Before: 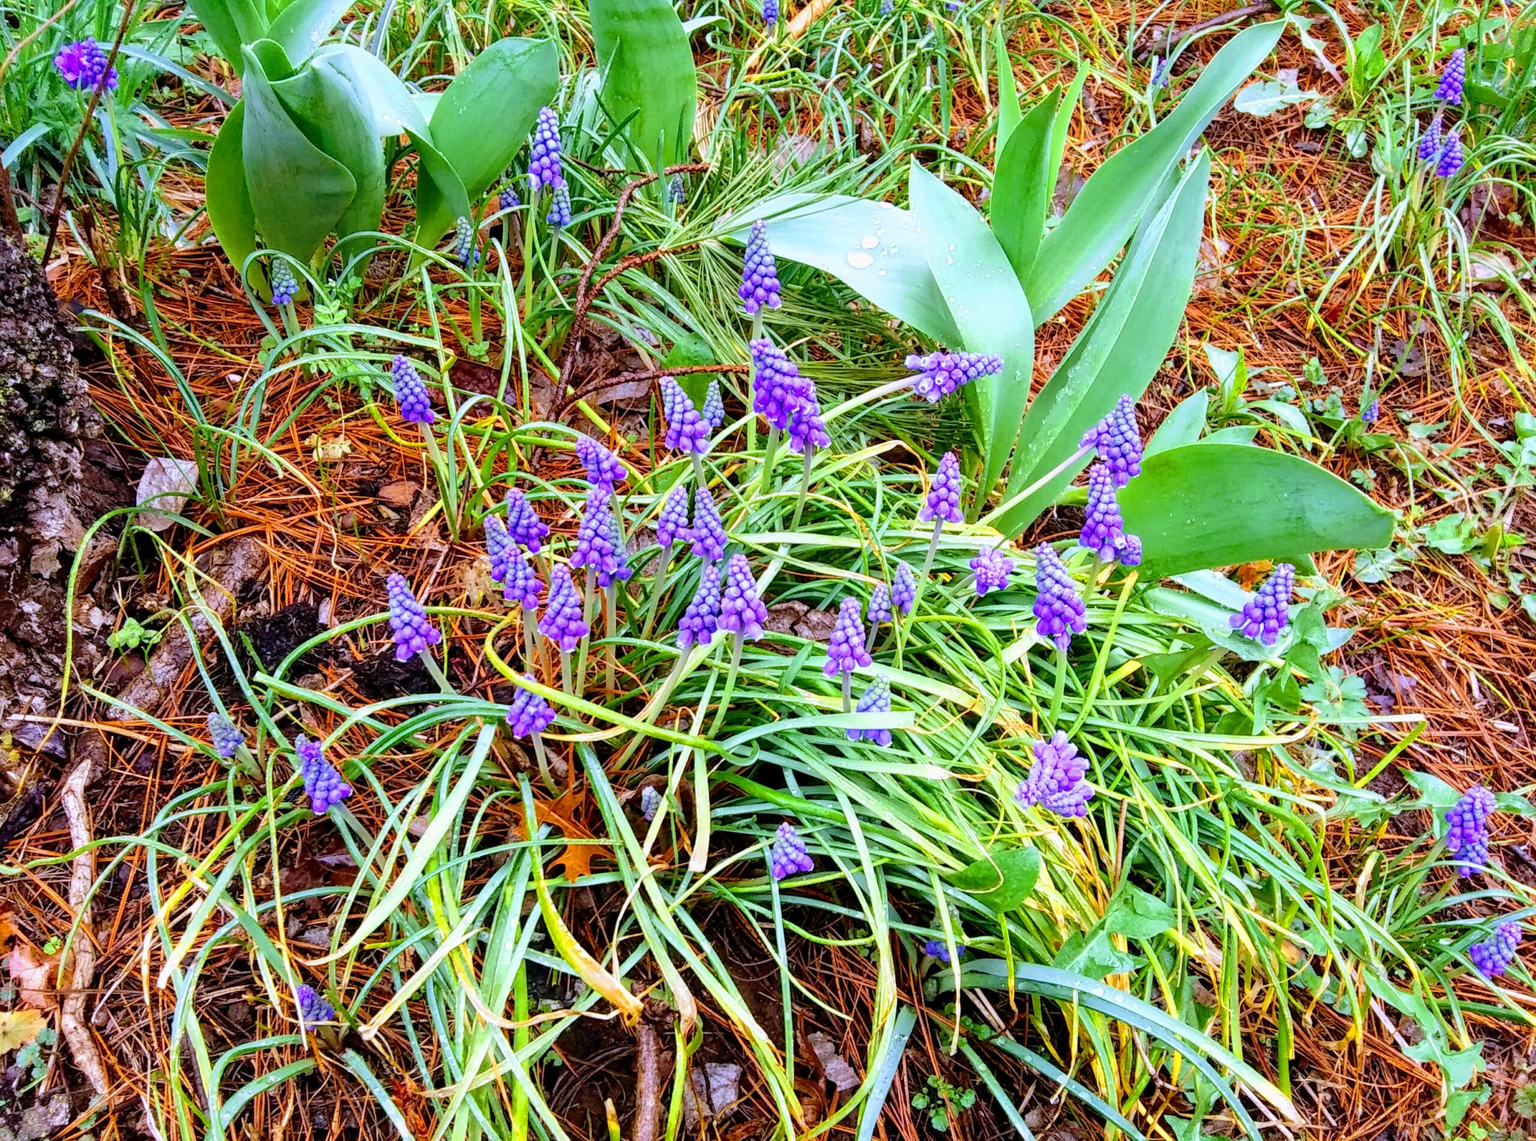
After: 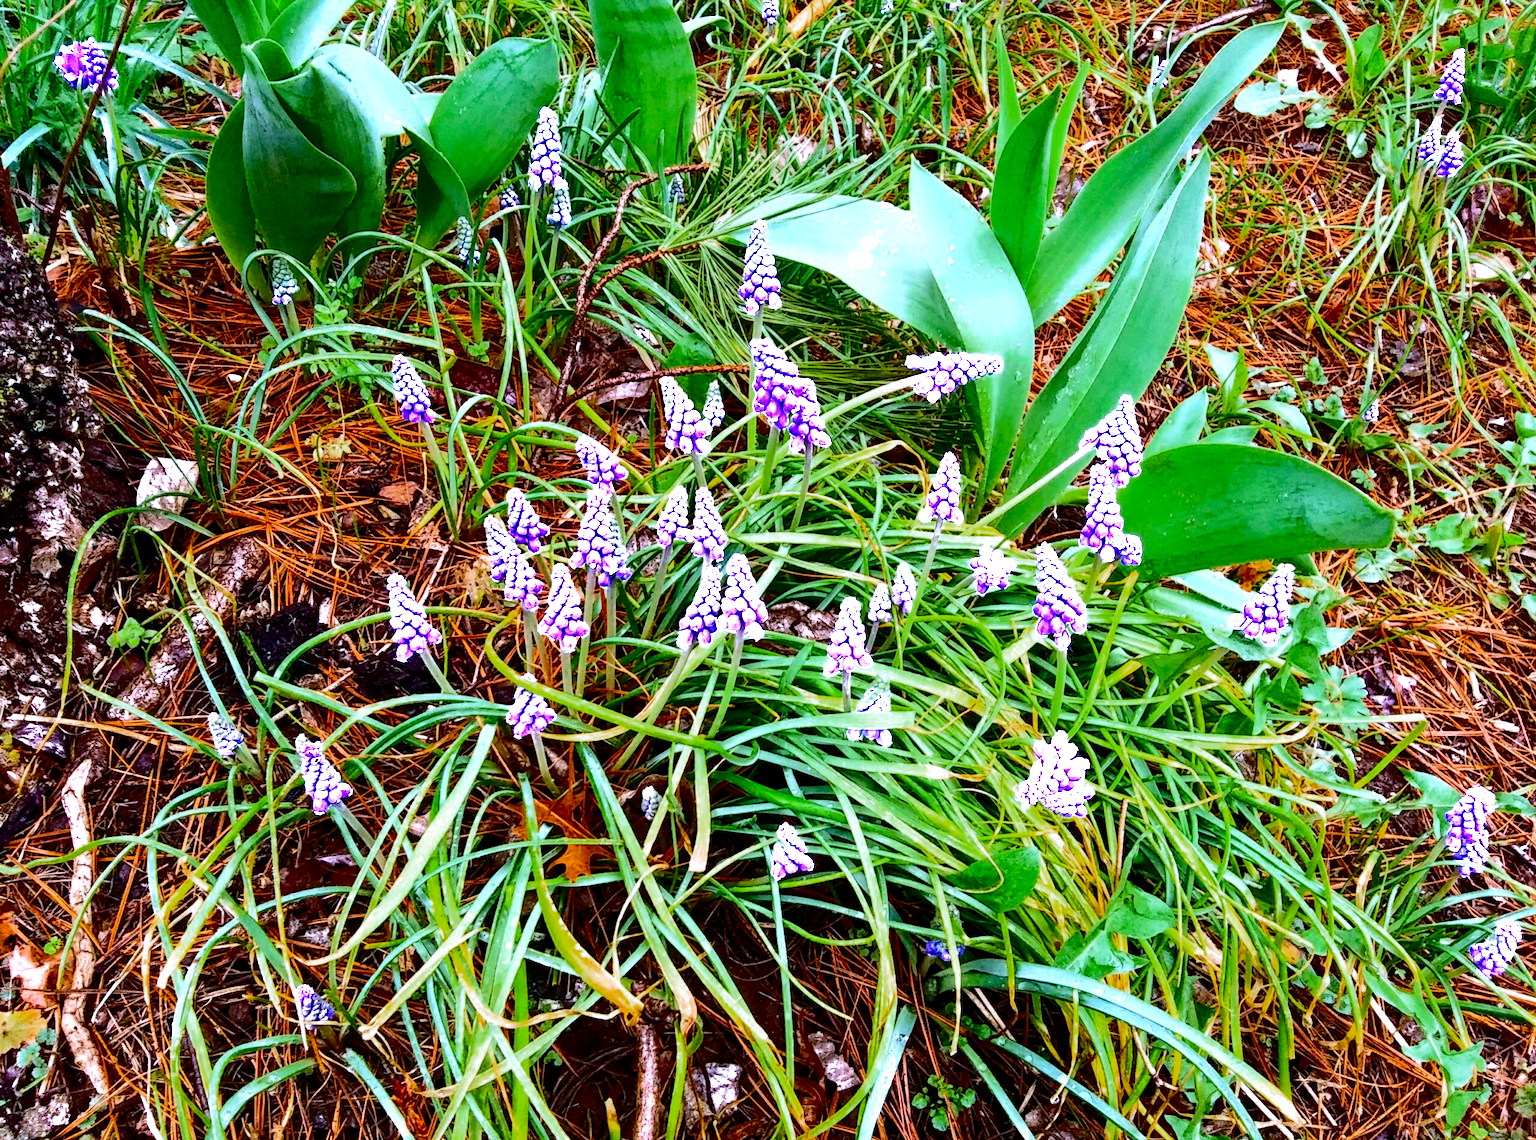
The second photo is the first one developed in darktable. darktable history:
white balance: red 0.978, blue 0.999
haze removal: strength 0.29, distance 0.25, compatibility mode true, adaptive false
color zones: curves: ch0 [(0.203, 0.433) (0.607, 0.517) (0.697, 0.696) (0.705, 0.897)]
contrast brightness saturation: contrast 0.32, brightness -0.08, saturation 0.17
